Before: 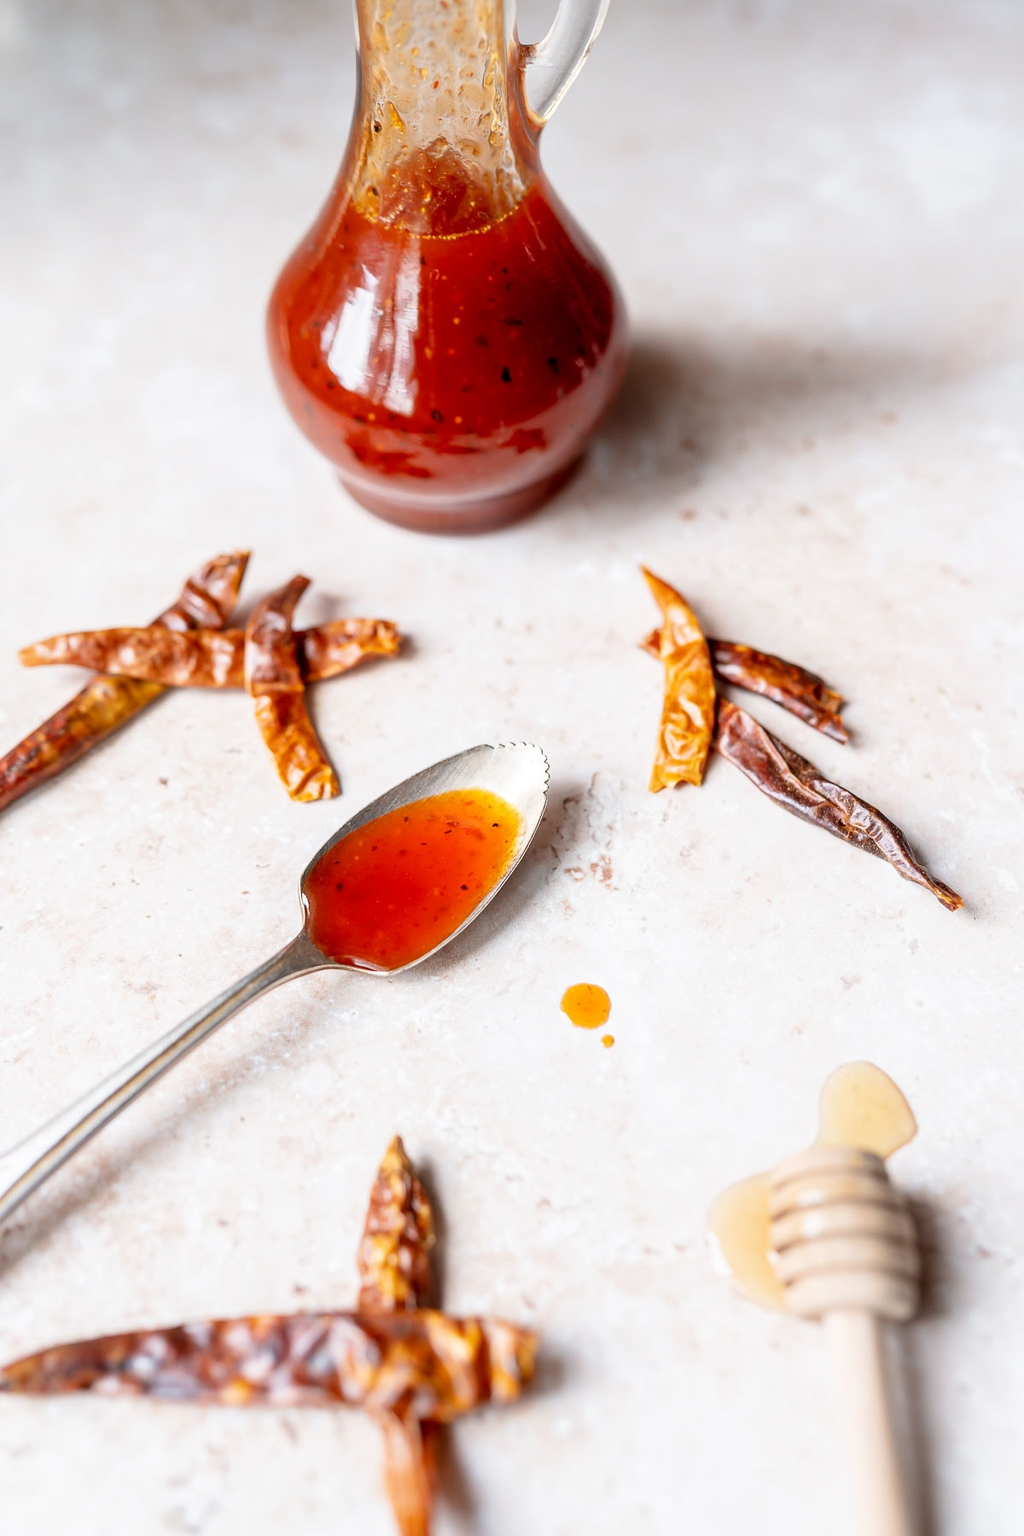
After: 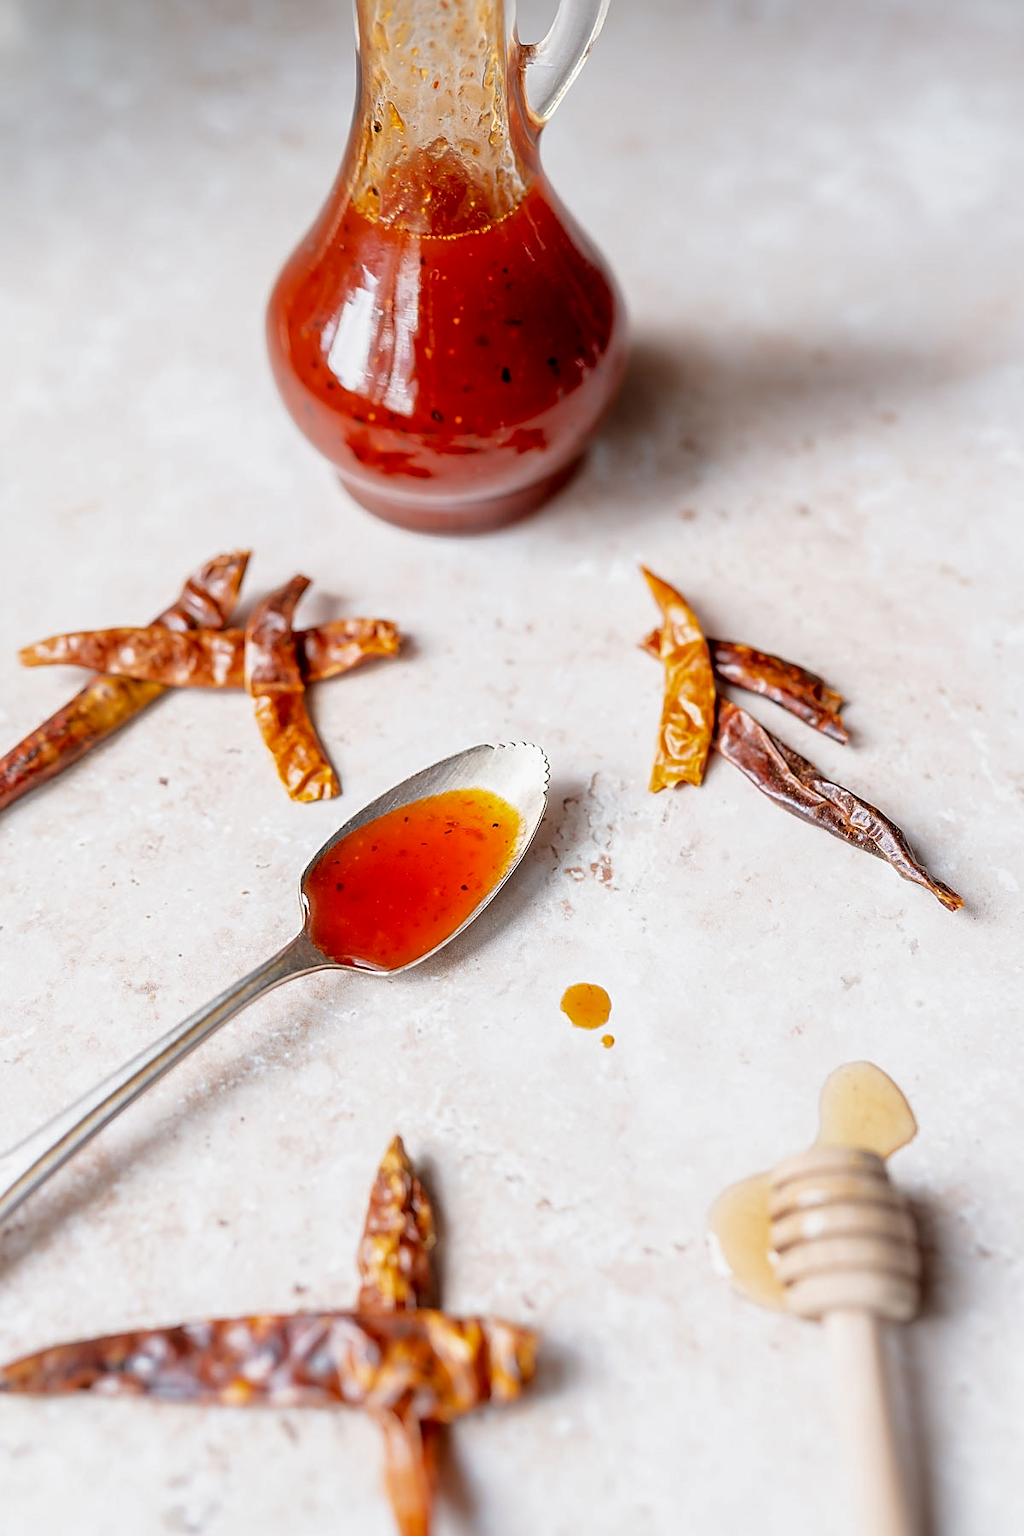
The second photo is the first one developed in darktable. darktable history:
sharpen: on, module defaults
shadows and highlights: shadows -20.13, white point adjustment -1.86, highlights -34.89
